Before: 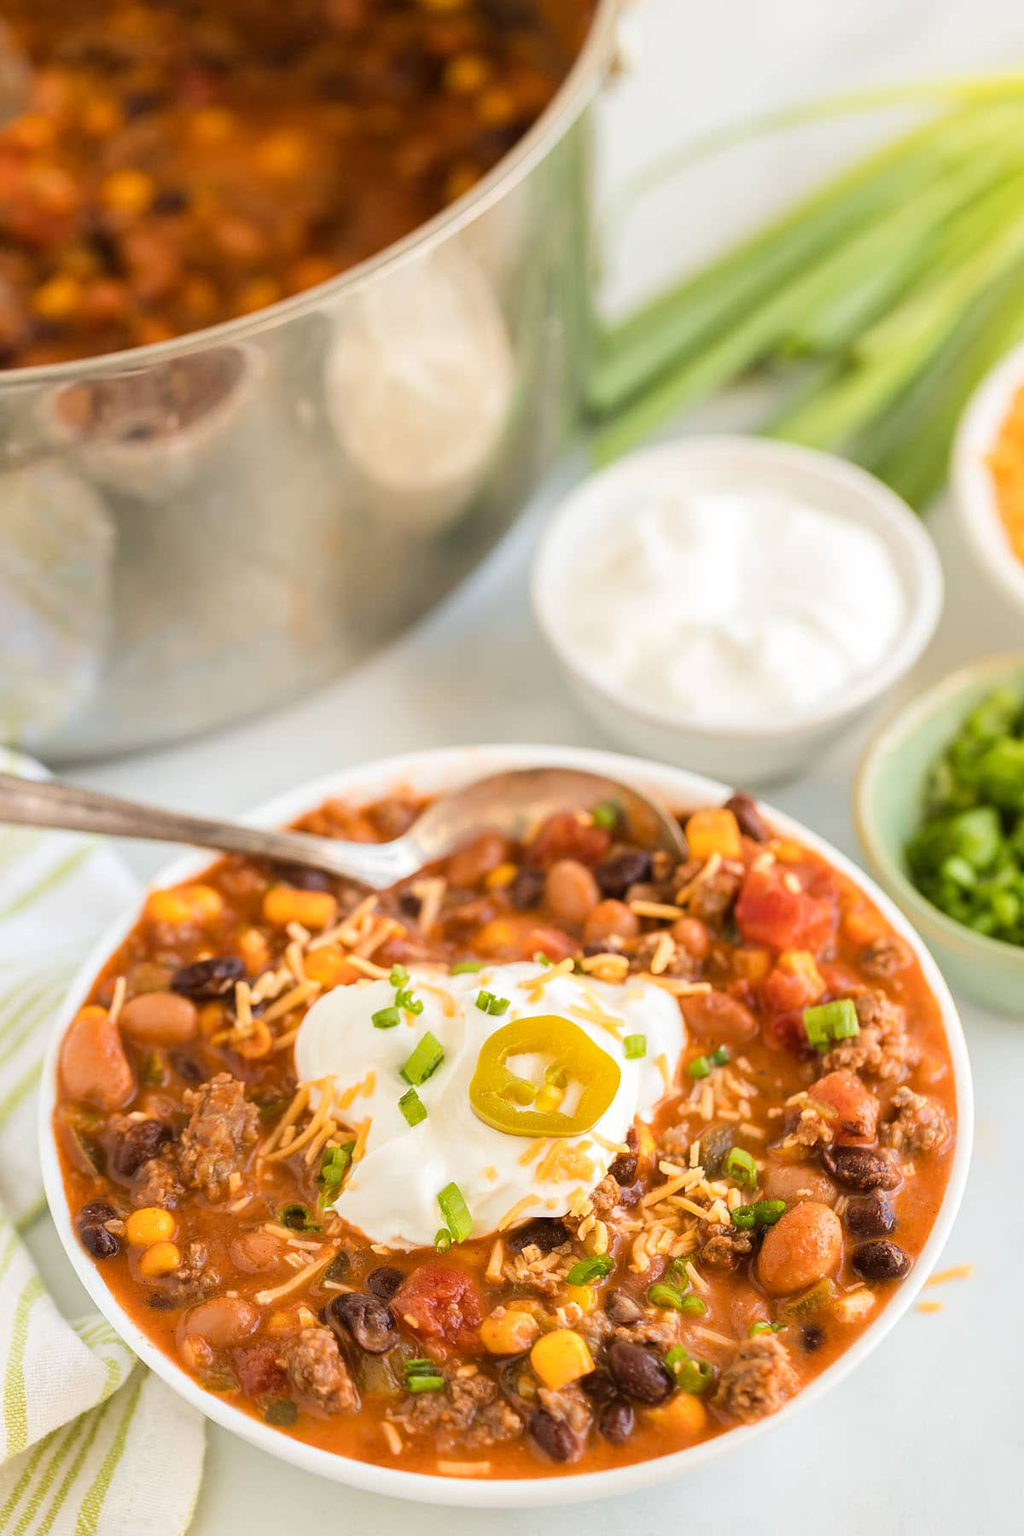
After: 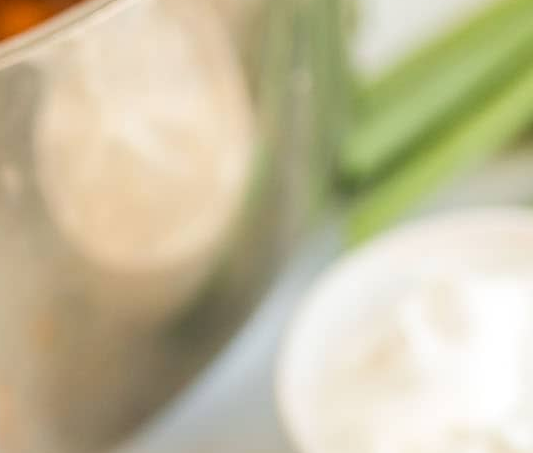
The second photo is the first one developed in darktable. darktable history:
crop: left 28.988%, top 16.867%, right 26.589%, bottom 57.955%
